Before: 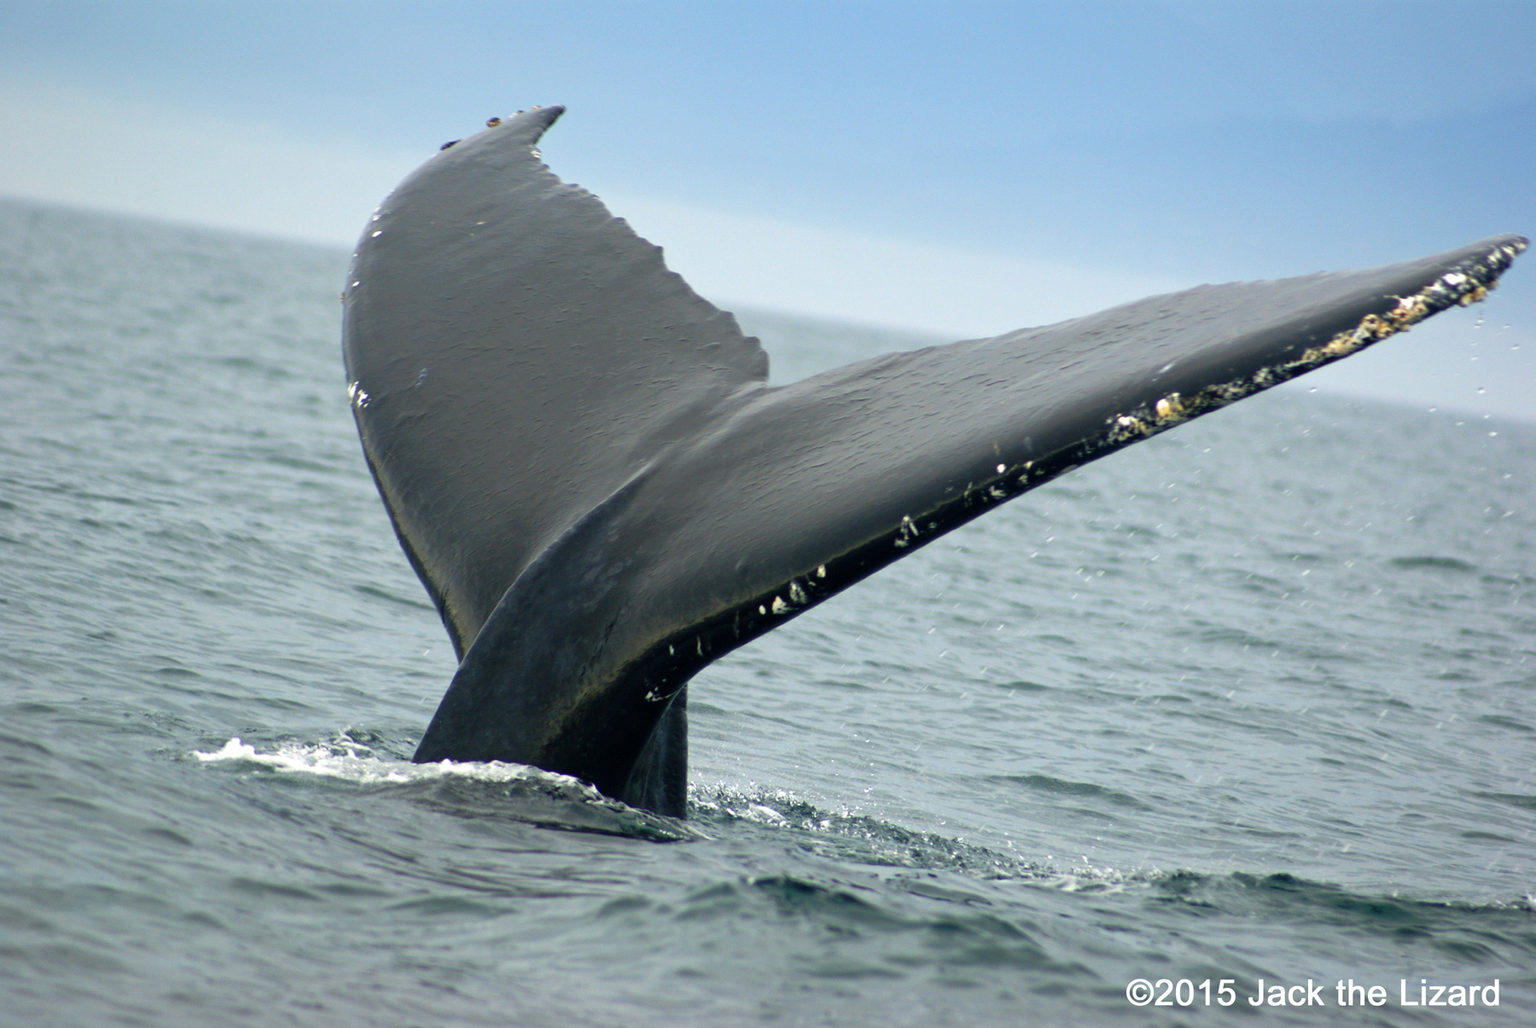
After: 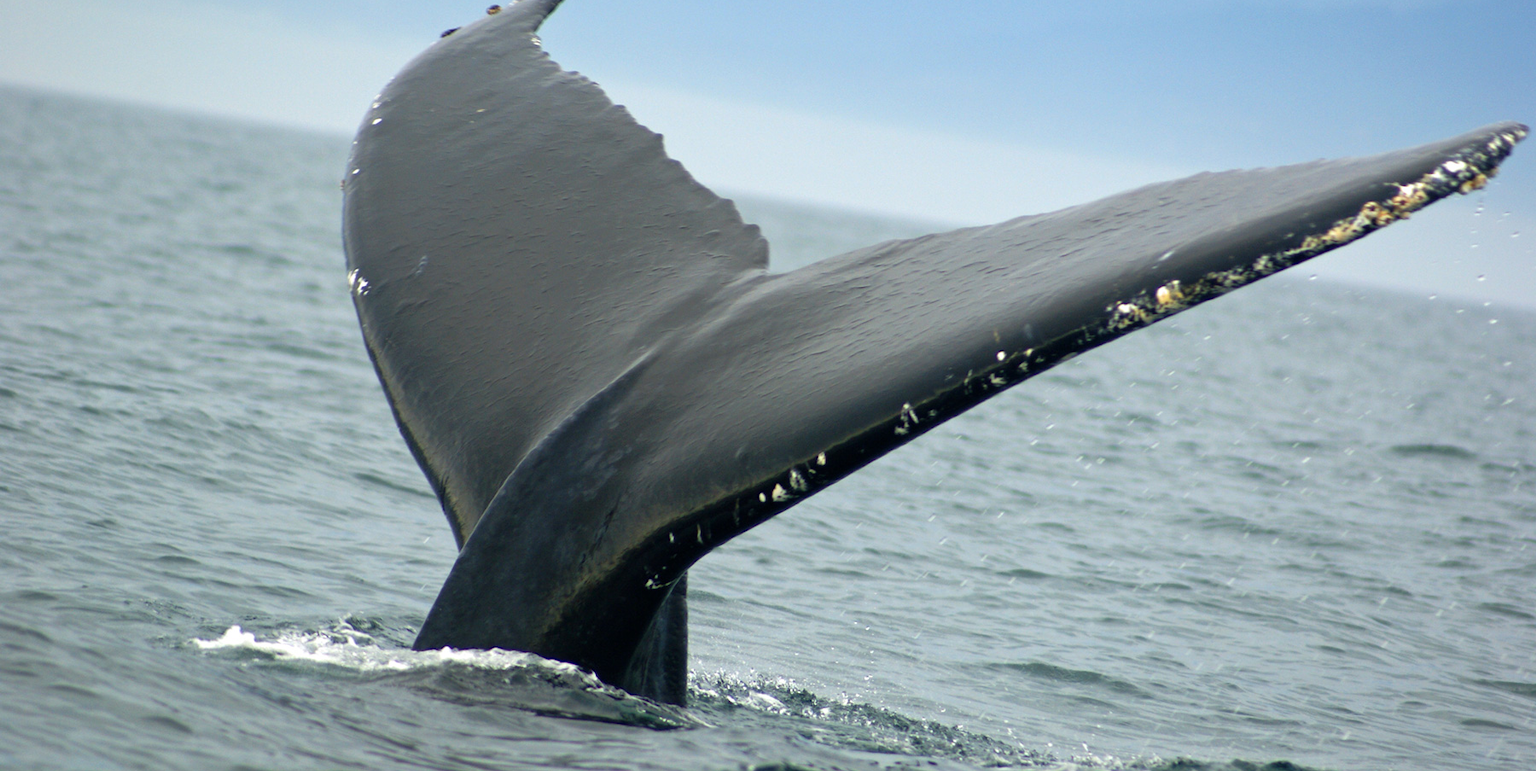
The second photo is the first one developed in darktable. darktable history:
crop: top 11.02%, bottom 13.938%
